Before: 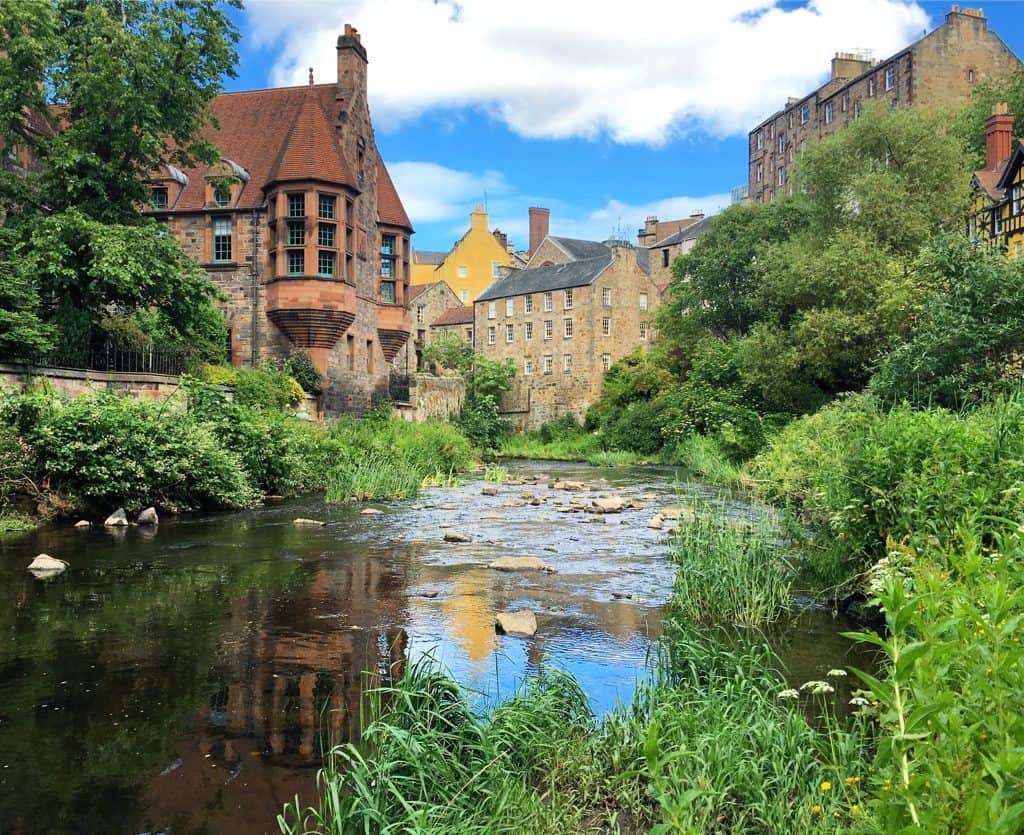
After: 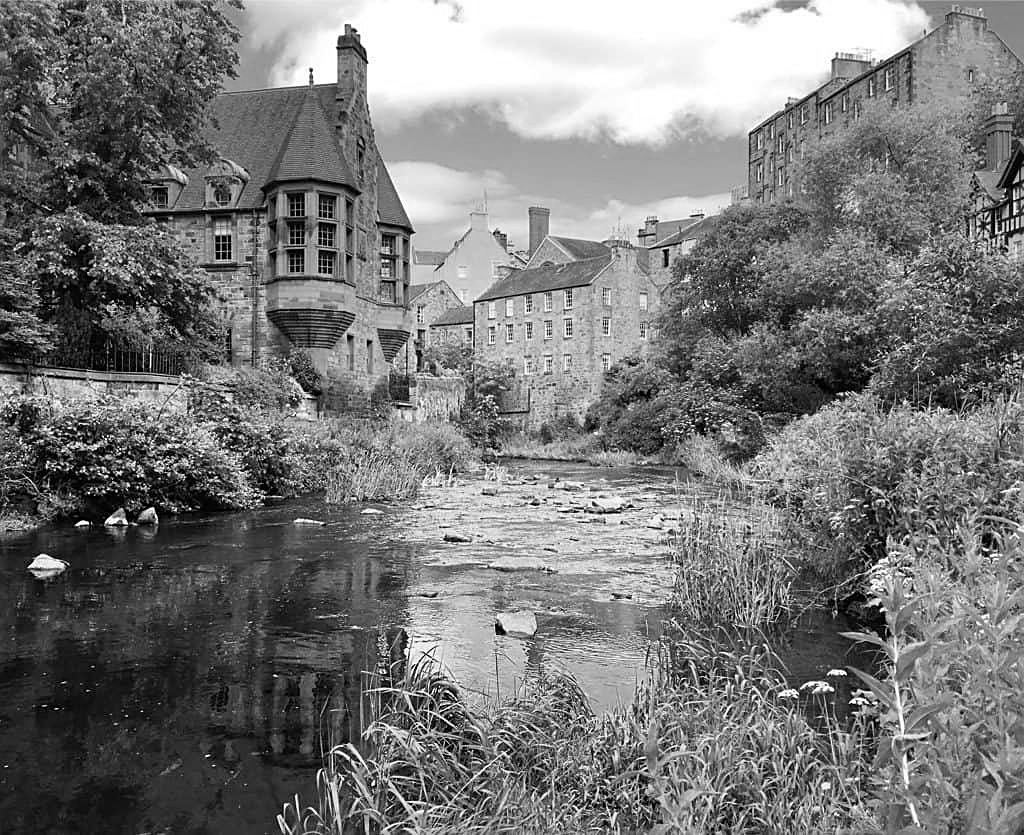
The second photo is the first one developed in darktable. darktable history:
sharpen: on, module defaults
monochrome: size 3.1
